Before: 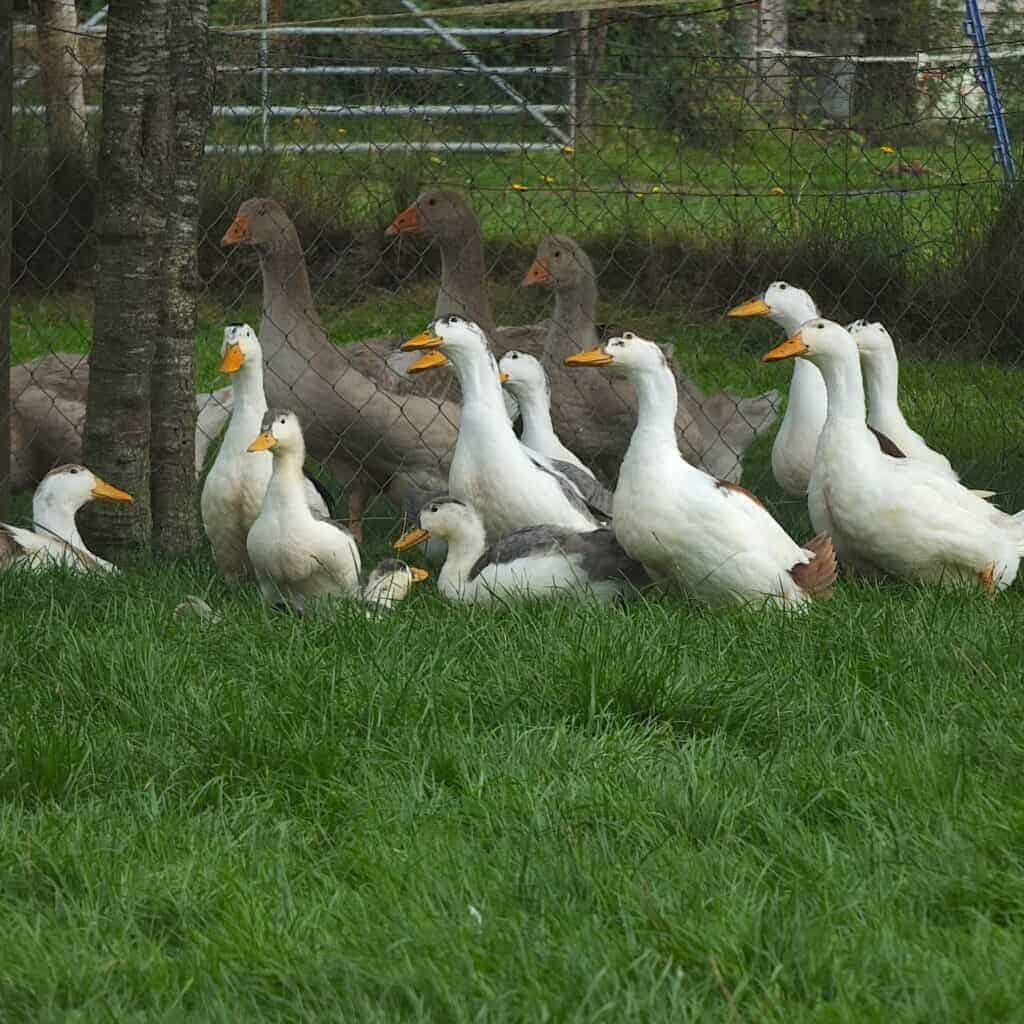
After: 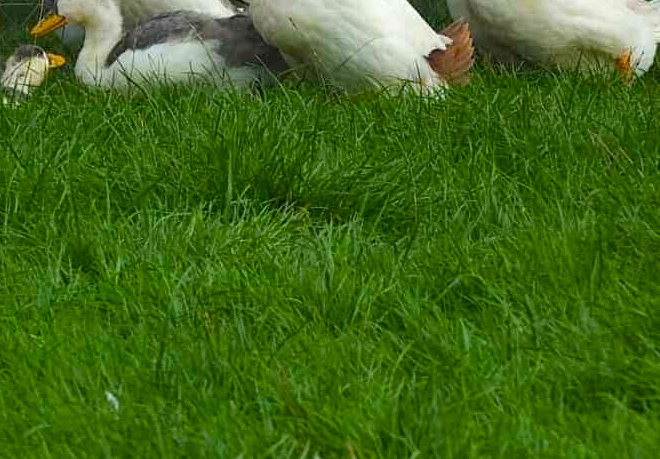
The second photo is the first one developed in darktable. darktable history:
crop and rotate: left 35.509%, top 50.238%, bottom 4.934%
color balance rgb: linear chroma grading › global chroma 15%, perceptual saturation grading › global saturation 30%
